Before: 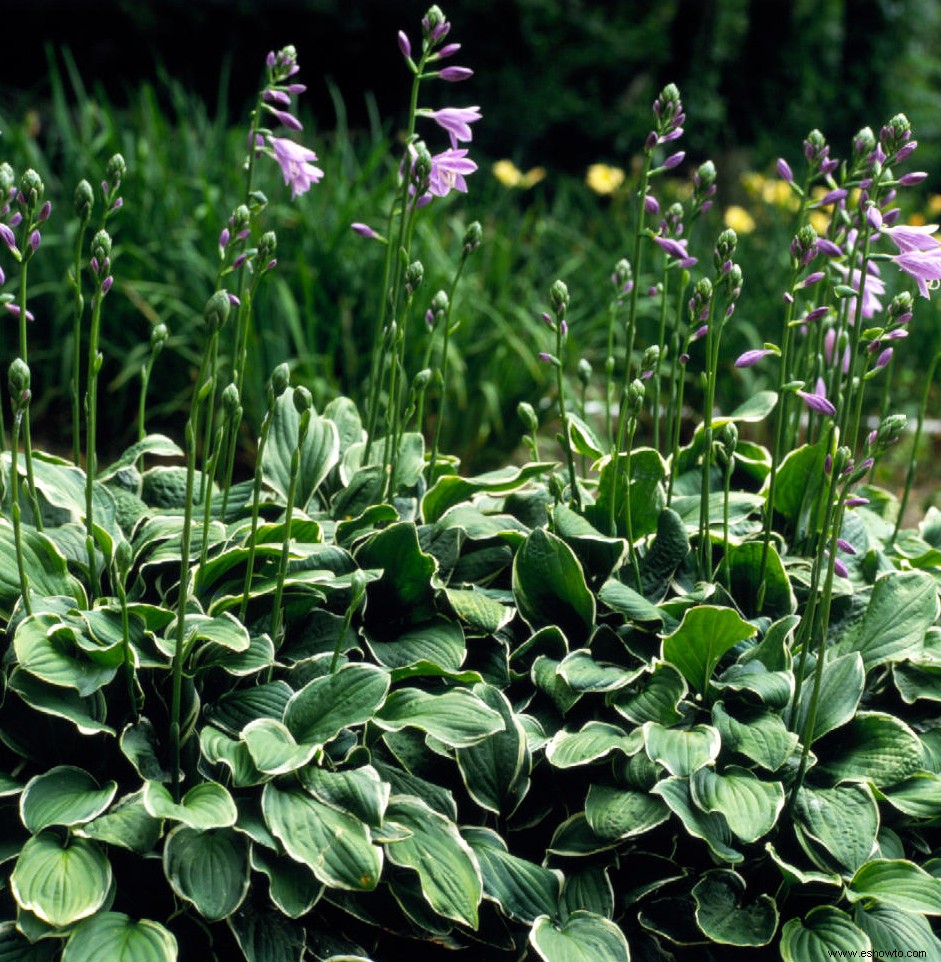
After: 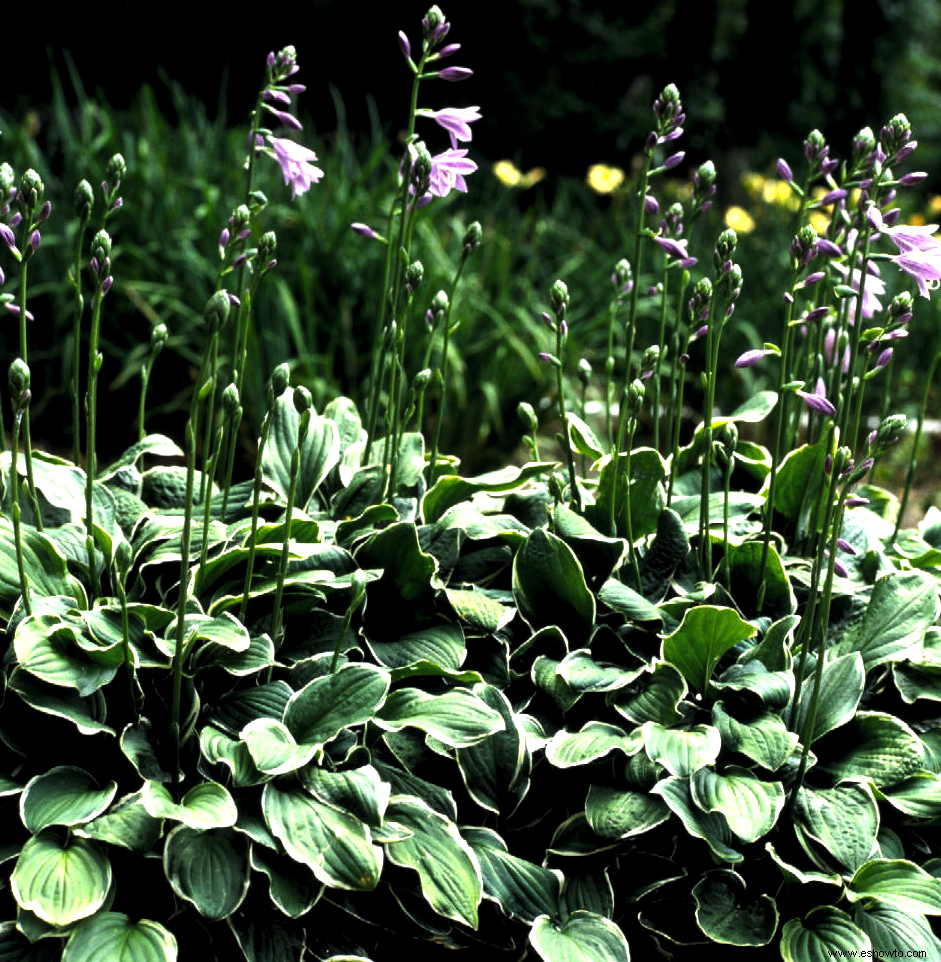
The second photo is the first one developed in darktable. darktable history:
levels: levels [0.044, 0.475, 0.791]
